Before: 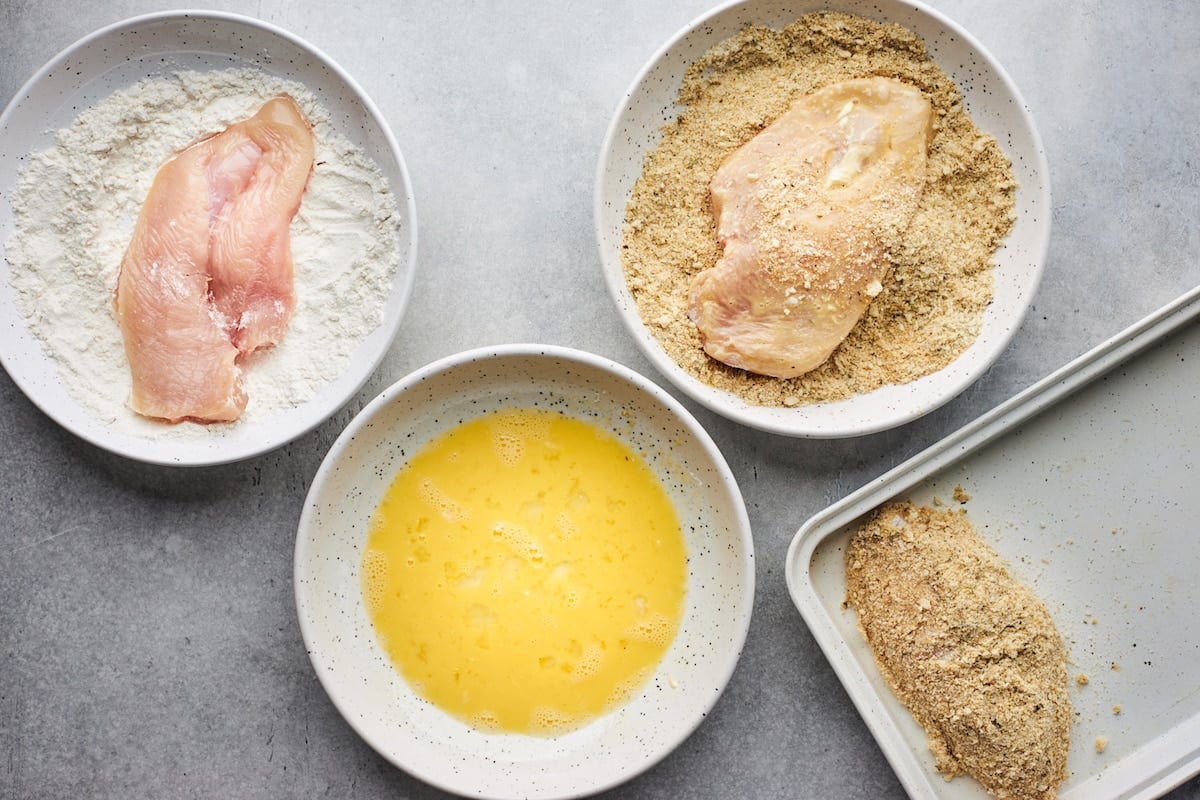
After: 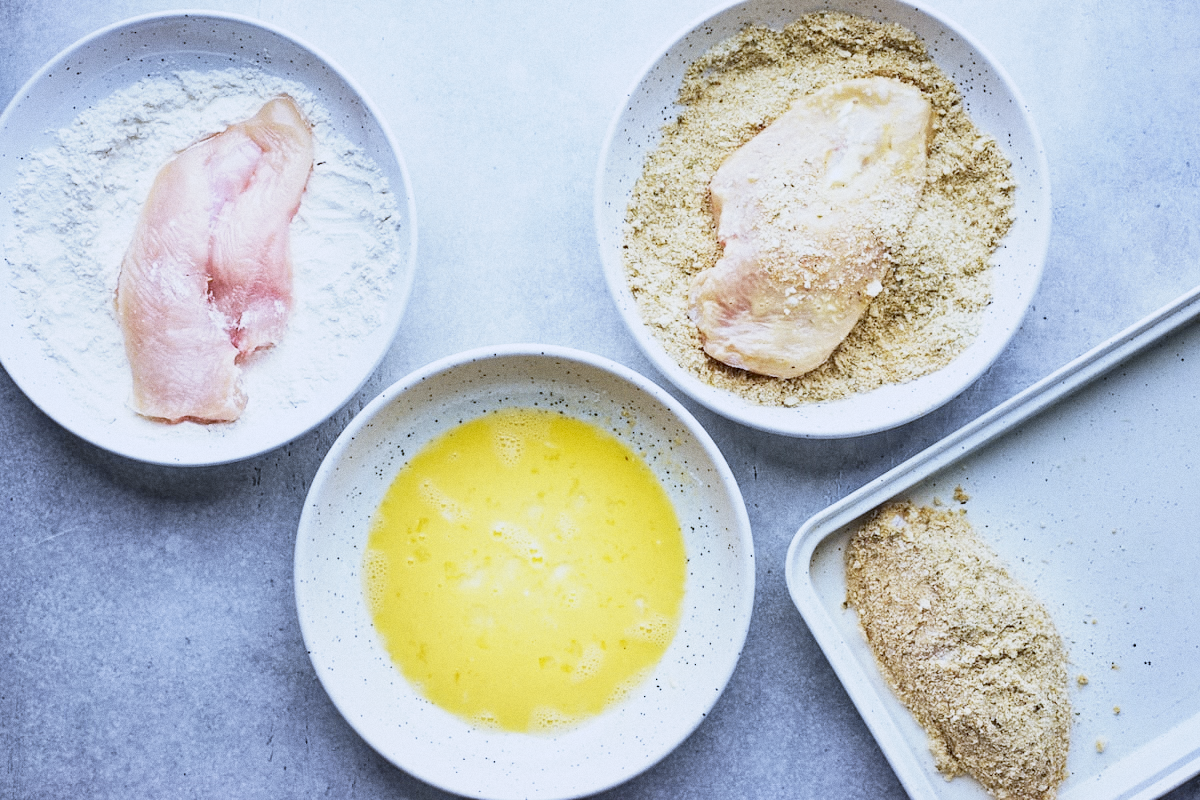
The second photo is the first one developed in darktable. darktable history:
base curve: curves: ch0 [(0, 0) (0.088, 0.125) (0.176, 0.251) (0.354, 0.501) (0.613, 0.749) (1, 0.877)], preserve colors none
contrast equalizer: y [[0.5 ×6], [0.5 ×6], [0.5 ×6], [0 ×6], [0, 0, 0, 0.581, 0.011, 0]]
grain: coarseness 7.08 ISO, strength 21.67%, mid-tones bias 59.58%
white balance: red 0.871, blue 1.249
